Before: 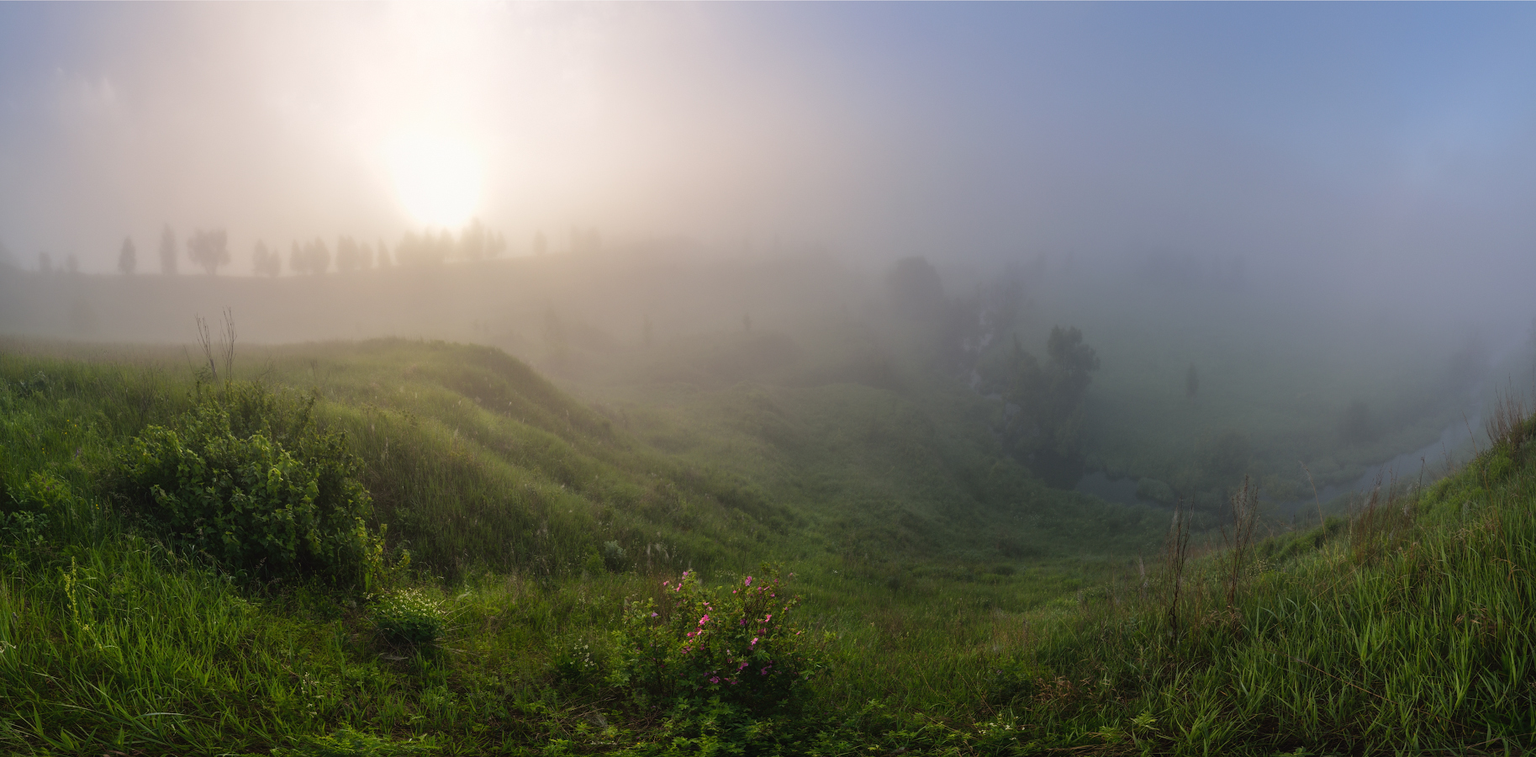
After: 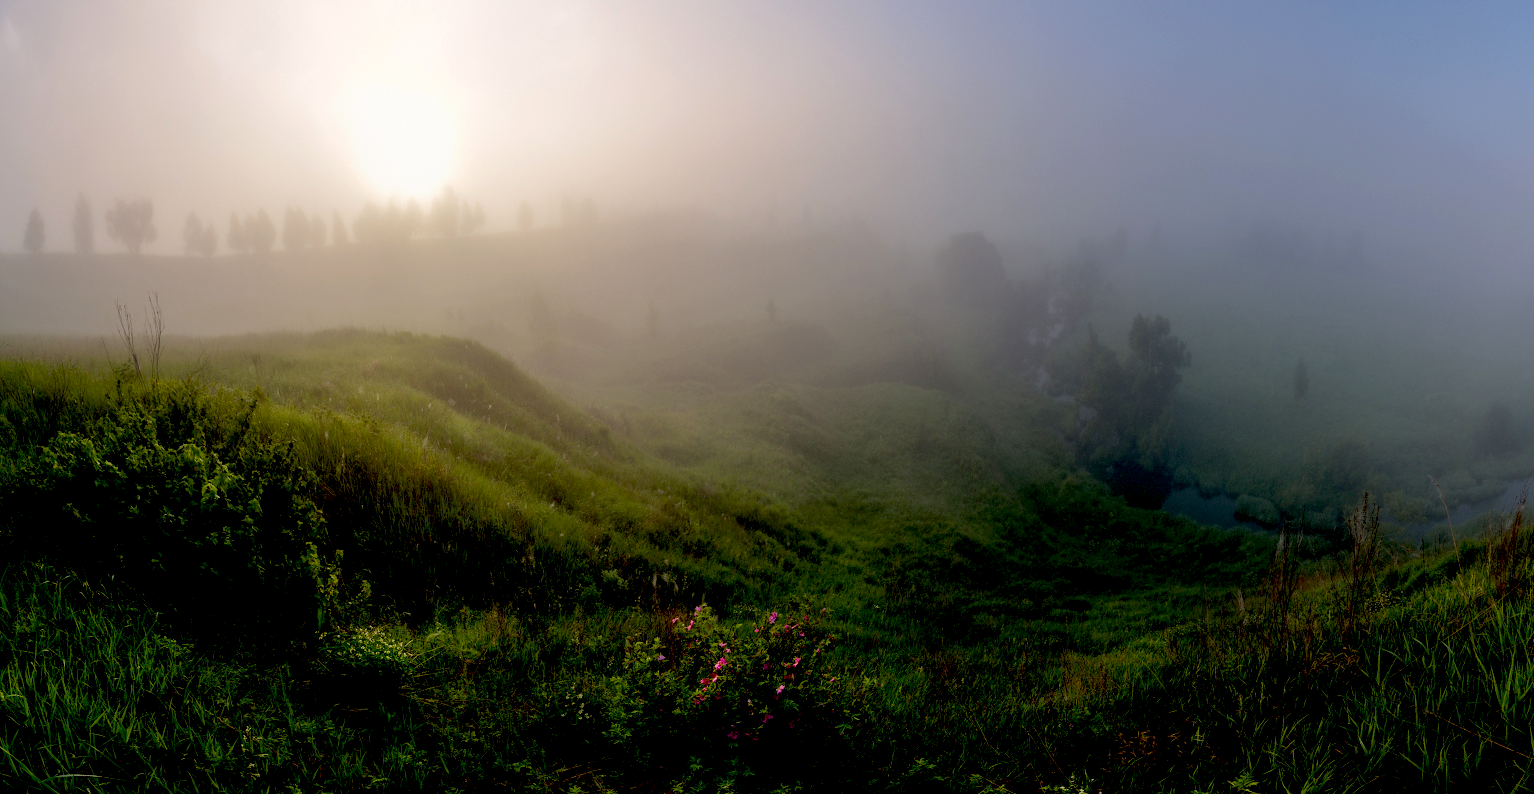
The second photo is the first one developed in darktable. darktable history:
crop: left 6.446%, top 8.188%, right 9.538%, bottom 3.548%
exposure: black level correction 0.047, exposure 0.013 EV, compensate highlight preservation false
